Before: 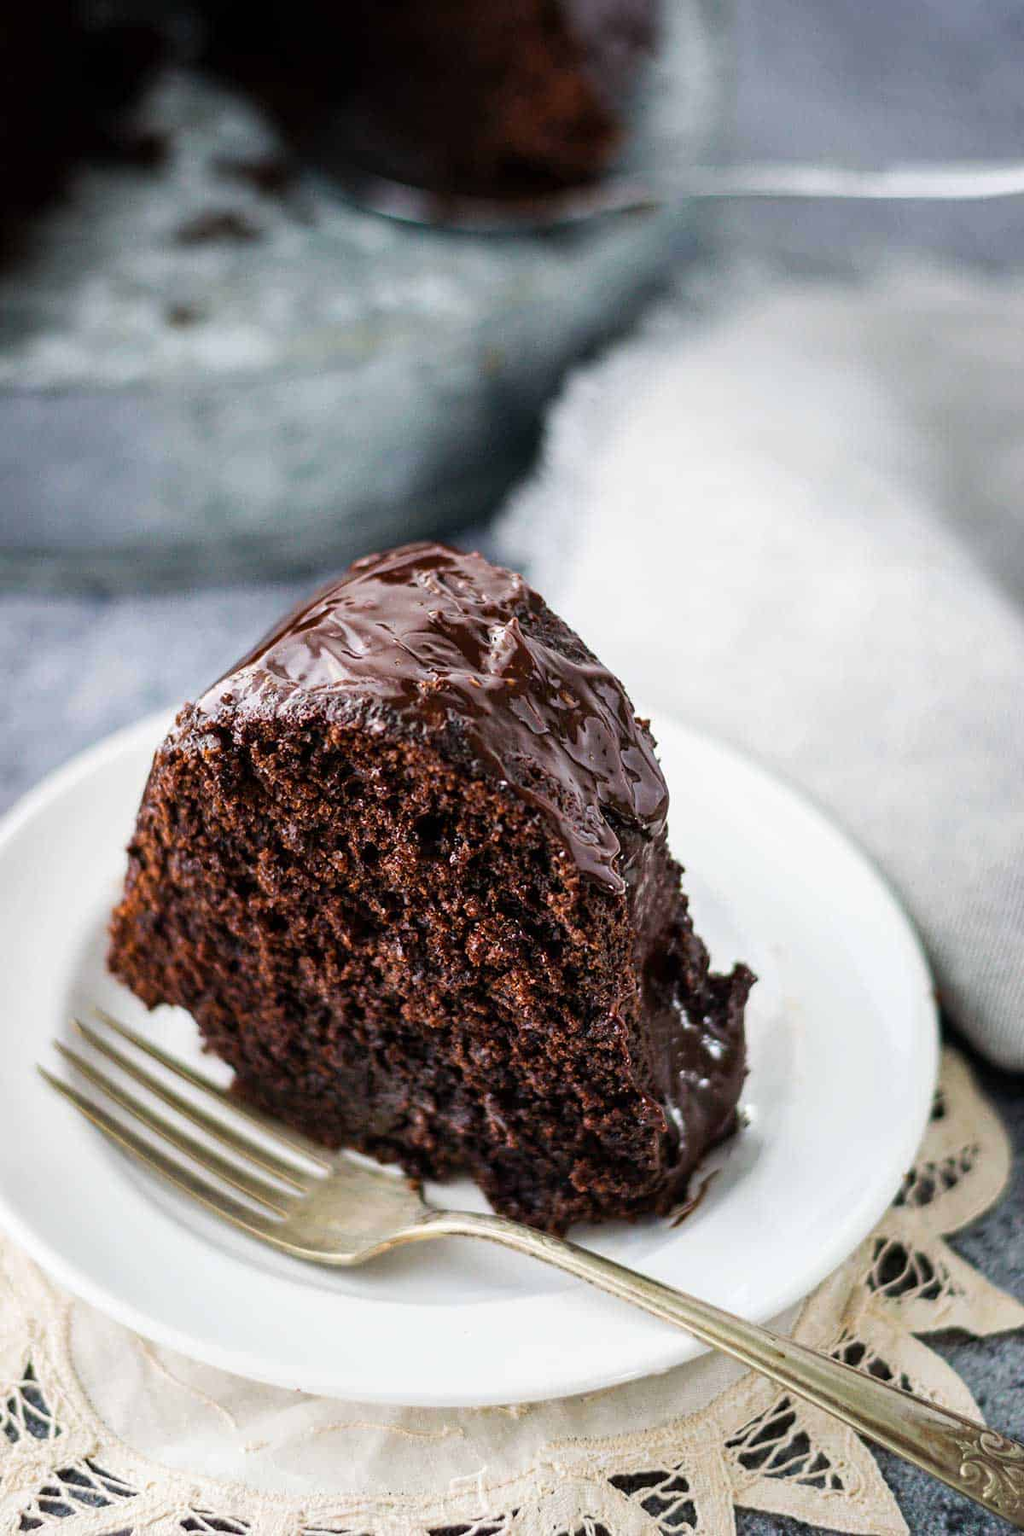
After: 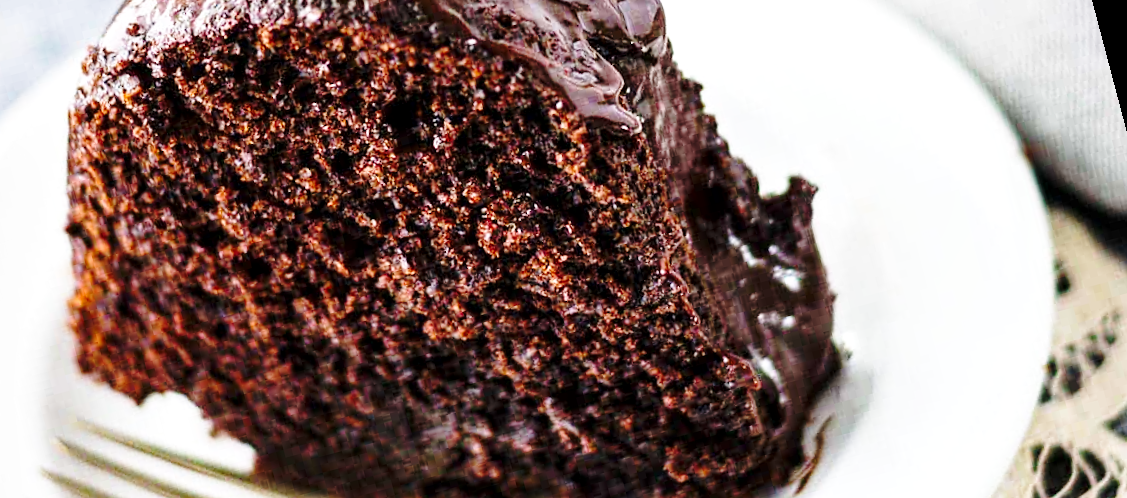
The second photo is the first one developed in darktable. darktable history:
rotate and perspective: rotation -14.8°, crop left 0.1, crop right 0.903, crop top 0.25, crop bottom 0.748
base curve: curves: ch0 [(0, 0) (0.032, 0.037) (0.105, 0.228) (0.435, 0.76) (0.856, 0.983) (1, 1)], preserve colors none
local contrast: highlights 100%, shadows 100%, detail 120%, midtone range 0.2
crop and rotate: left 13.306%, top 48.129%, bottom 2.928%
